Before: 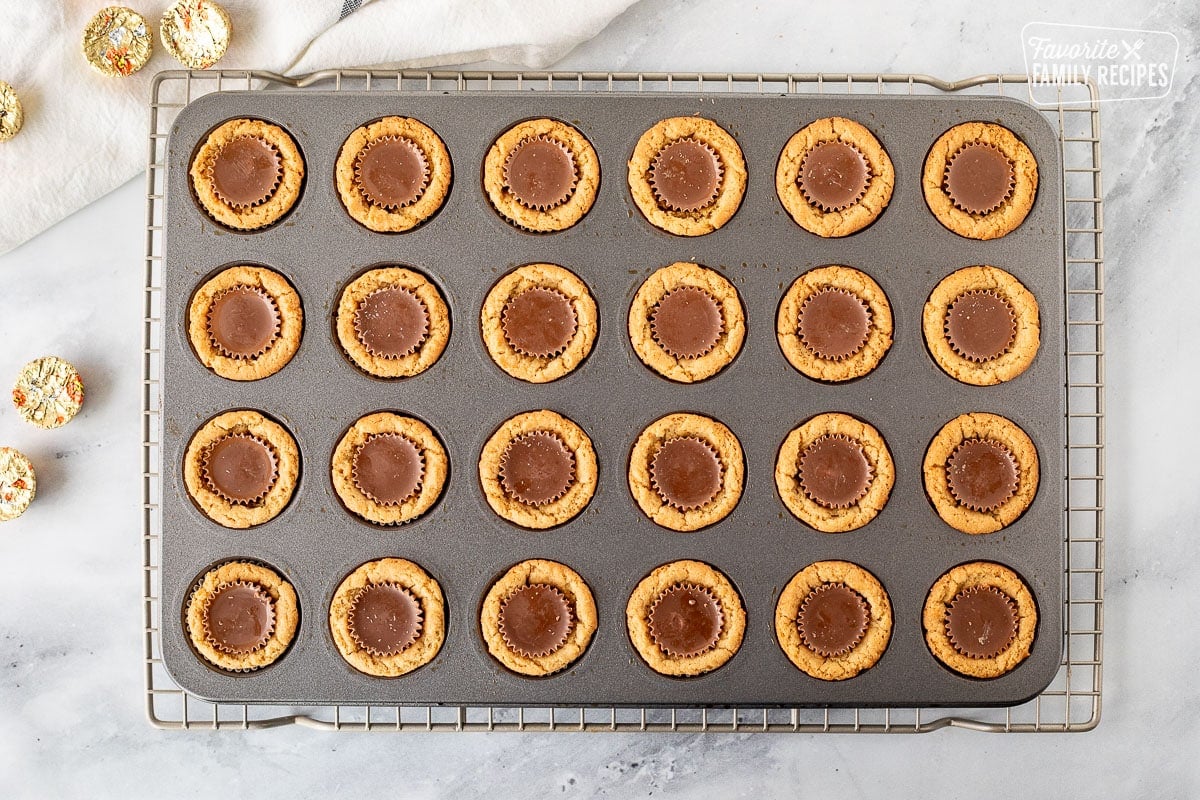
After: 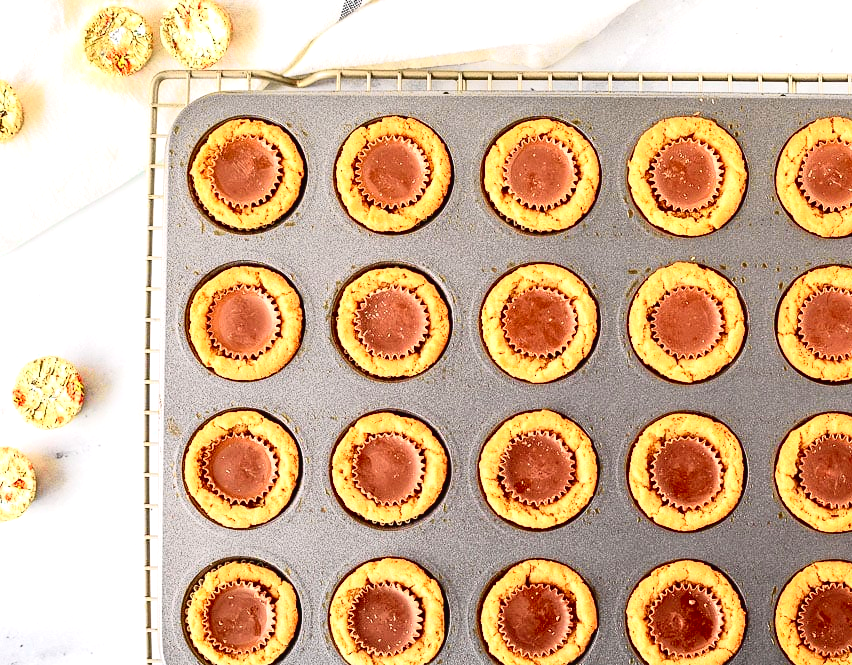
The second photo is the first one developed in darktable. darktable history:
tone equalizer: on, module defaults
crop: right 28.96%, bottom 16.613%
tone curve: curves: ch0 [(0, 0.023) (0.137, 0.069) (0.249, 0.163) (0.487, 0.491) (0.778, 0.858) (0.896, 0.94) (1, 0.988)]; ch1 [(0, 0) (0.396, 0.369) (0.483, 0.459) (0.498, 0.5) (0.515, 0.517) (0.562, 0.6) (0.611, 0.667) (0.692, 0.744) (0.798, 0.863) (1, 1)]; ch2 [(0, 0) (0.426, 0.398) (0.483, 0.481) (0.503, 0.503) (0.526, 0.527) (0.549, 0.59) (0.62, 0.666) (0.705, 0.755) (0.985, 0.966)], color space Lab, independent channels, preserve colors none
exposure: exposure 0.604 EV, compensate highlight preservation false
